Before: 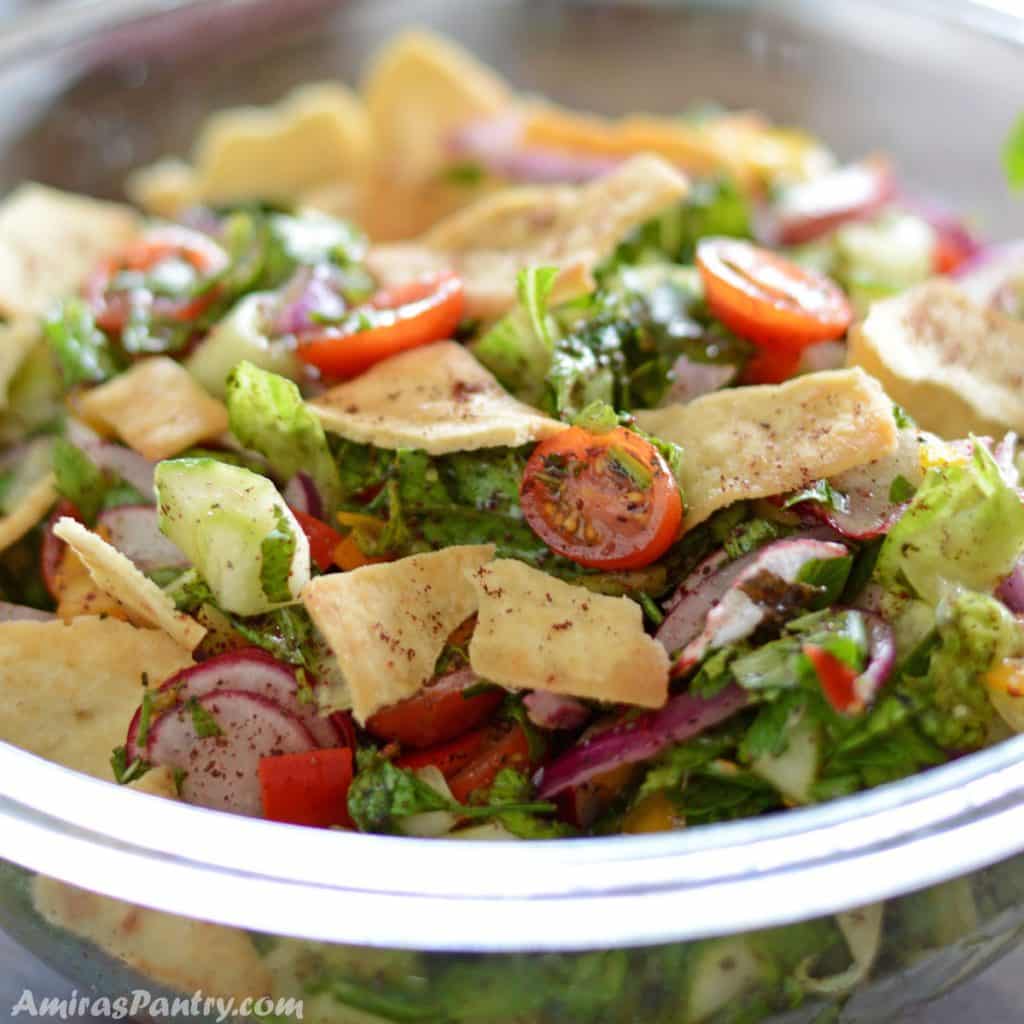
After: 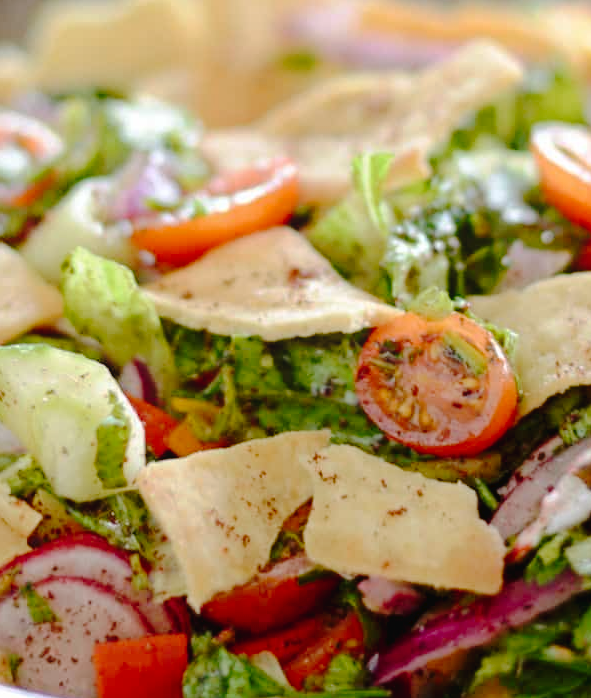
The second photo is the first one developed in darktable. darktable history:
bloom: size 13.65%, threshold 98.39%, strength 4.82%
tone curve: curves: ch0 [(0, 0) (0.003, 0.021) (0.011, 0.021) (0.025, 0.021) (0.044, 0.033) (0.069, 0.053) (0.1, 0.08) (0.136, 0.114) (0.177, 0.171) (0.224, 0.246) (0.277, 0.332) (0.335, 0.424) (0.399, 0.496) (0.468, 0.561) (0.543, 0.627) (0.623, 0.685) (0.709, 0.741) (0.801, 0.813) (0.898, 0.902) (1, 1)], preserve colors none
crop: left 16.202%, top 11.208%, right 26.045%, bottom 20.557%
